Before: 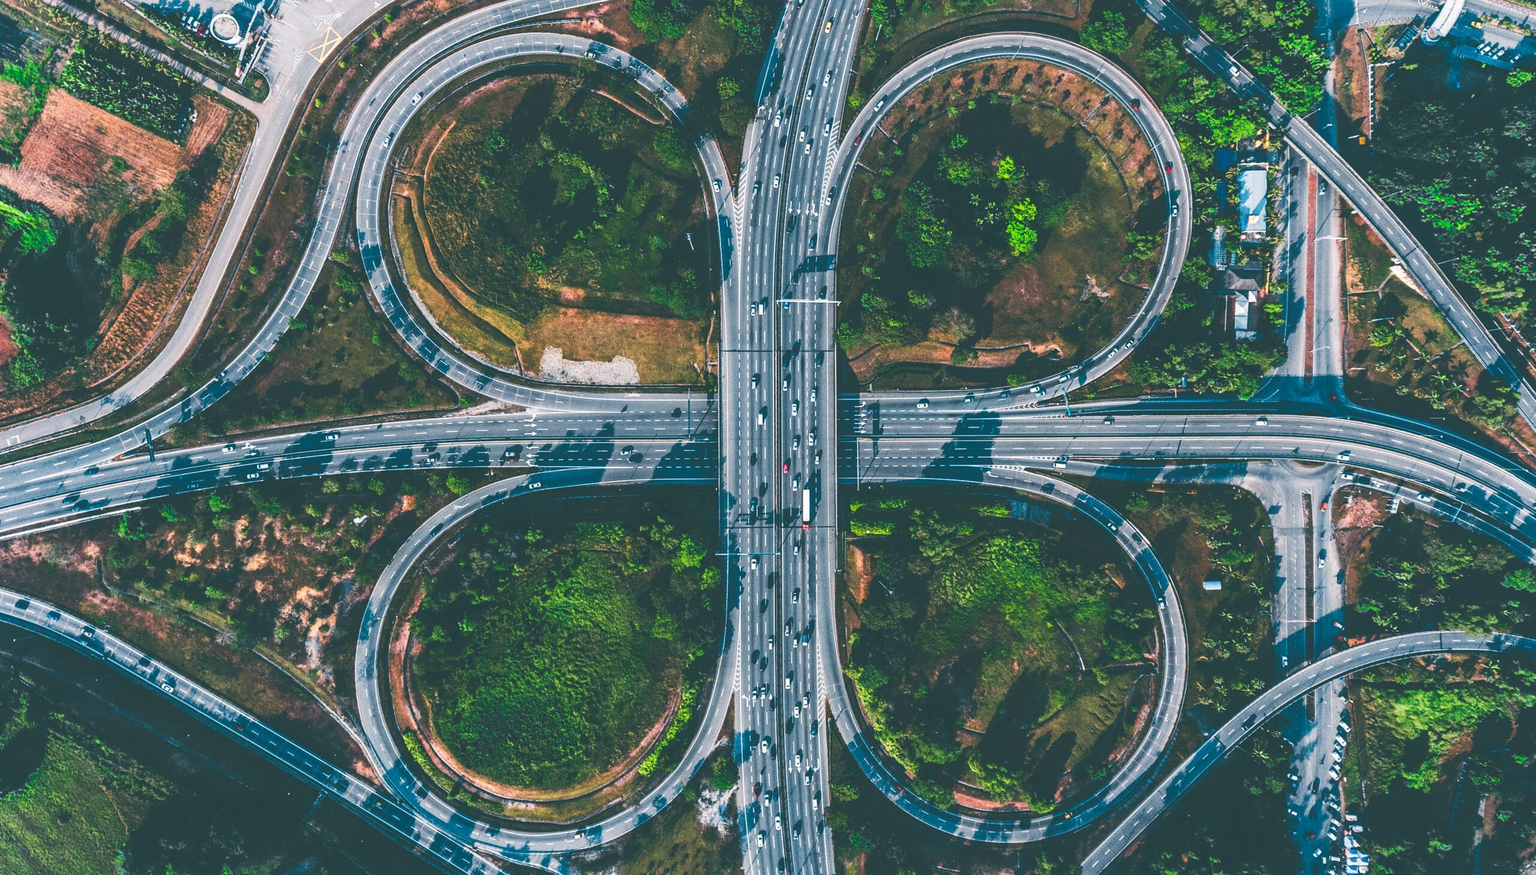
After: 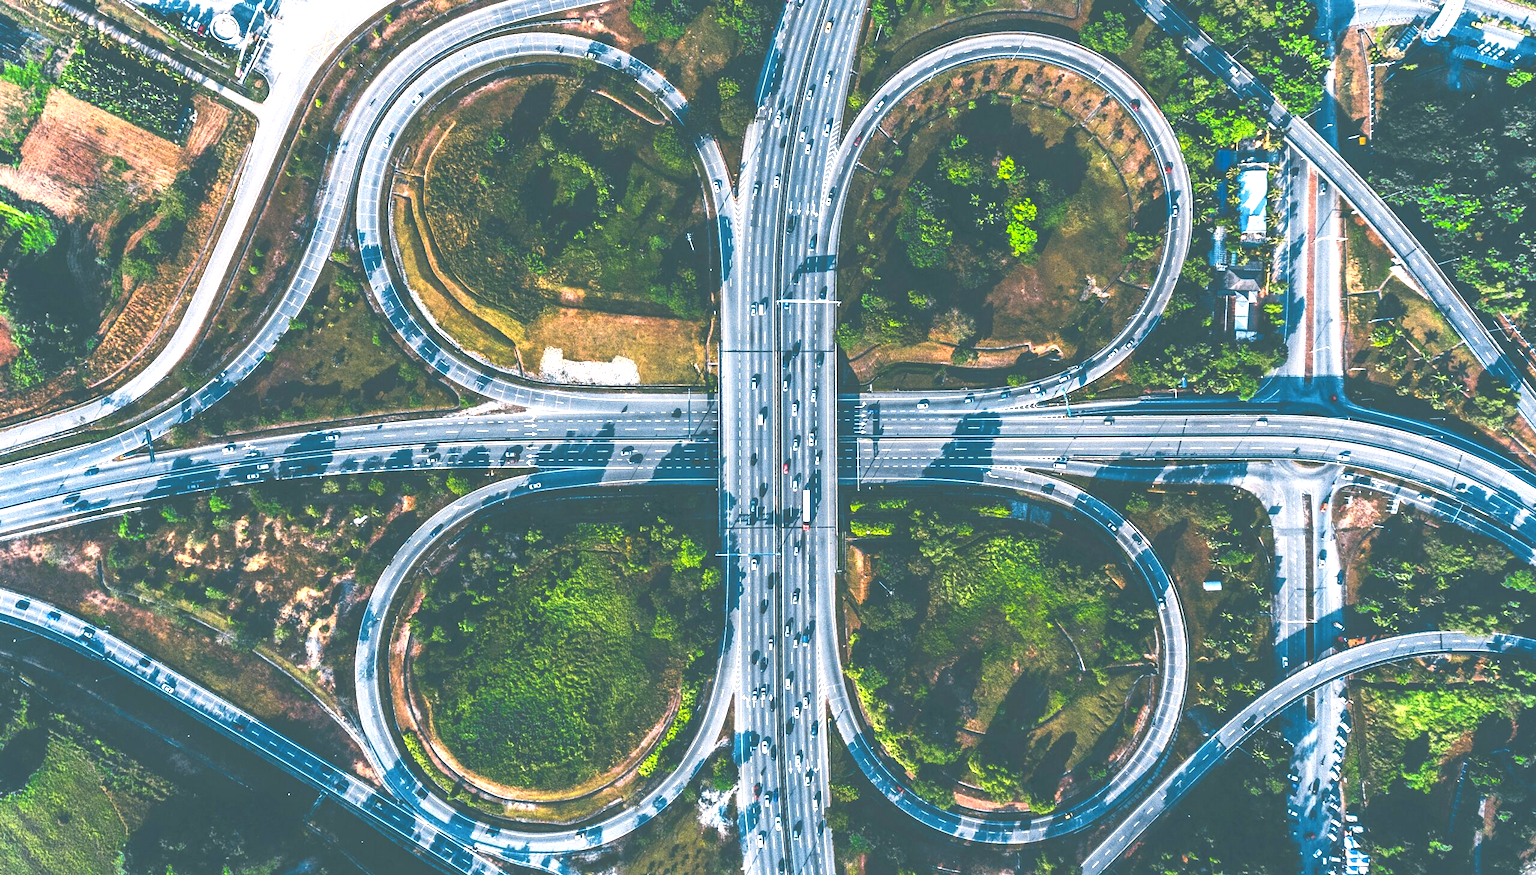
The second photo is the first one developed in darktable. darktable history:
color contrast: green-magenta contrast 0.8, blue-yellow contrast 1.1, unbound 0
exposure: black level correction 0, exposure 0.9 EV, compensate highlight preservation false
